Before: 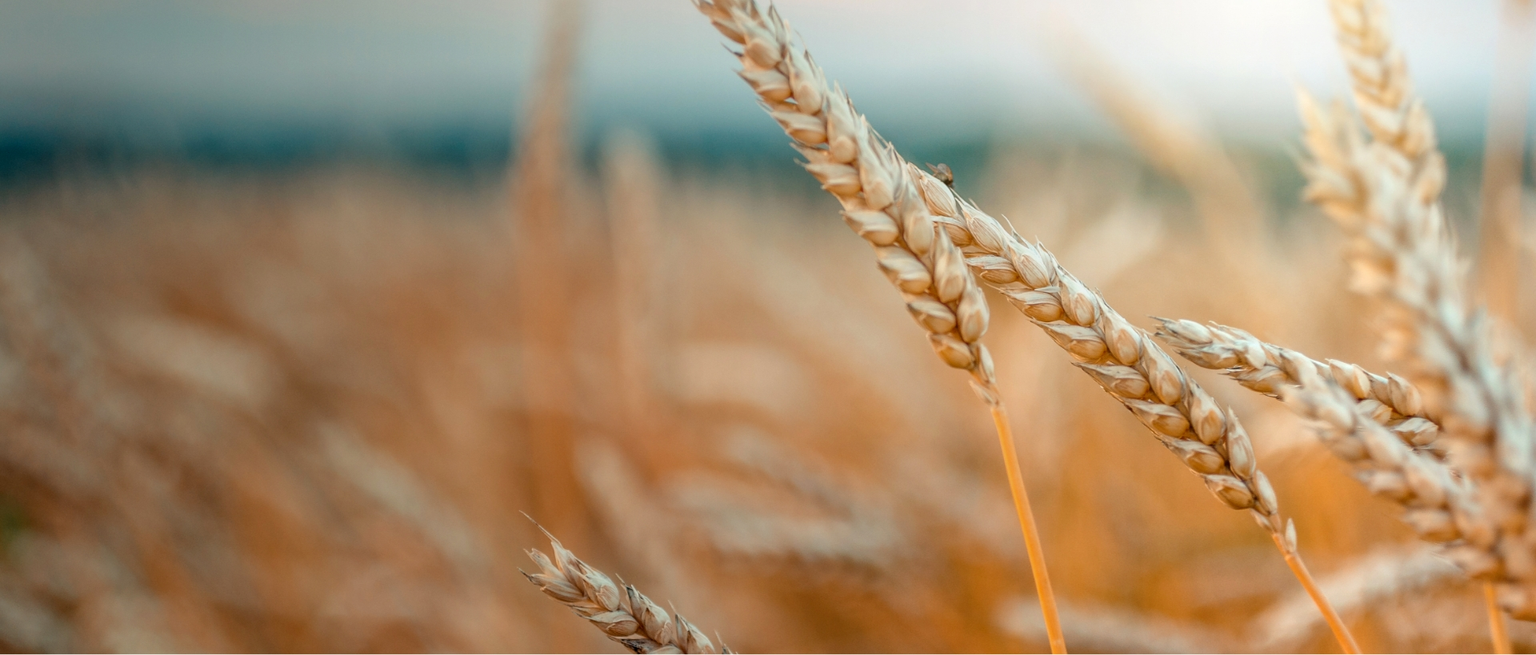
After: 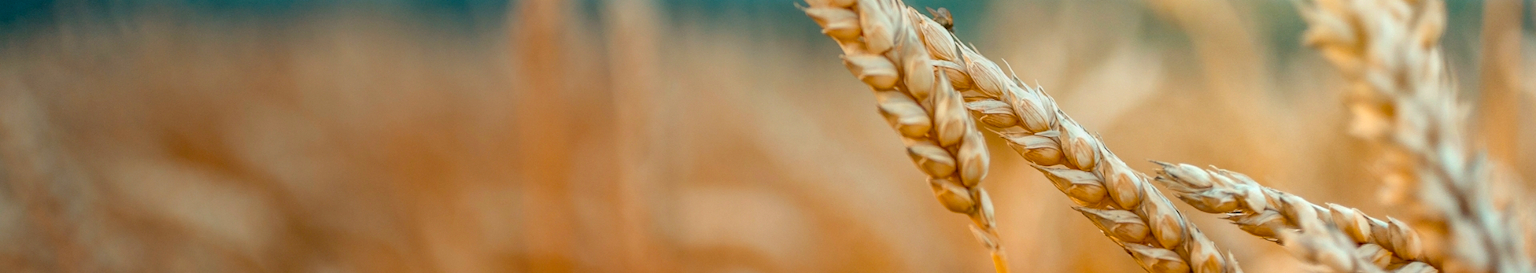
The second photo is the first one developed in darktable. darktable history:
color balance rgb: perceptual saturation grading › global saturation 20%, global vibrance 20%
crop and rotate: top 23.84%, bottom 34.294%
shadows and highlights: white point adjustment 1, soften with gaussian
